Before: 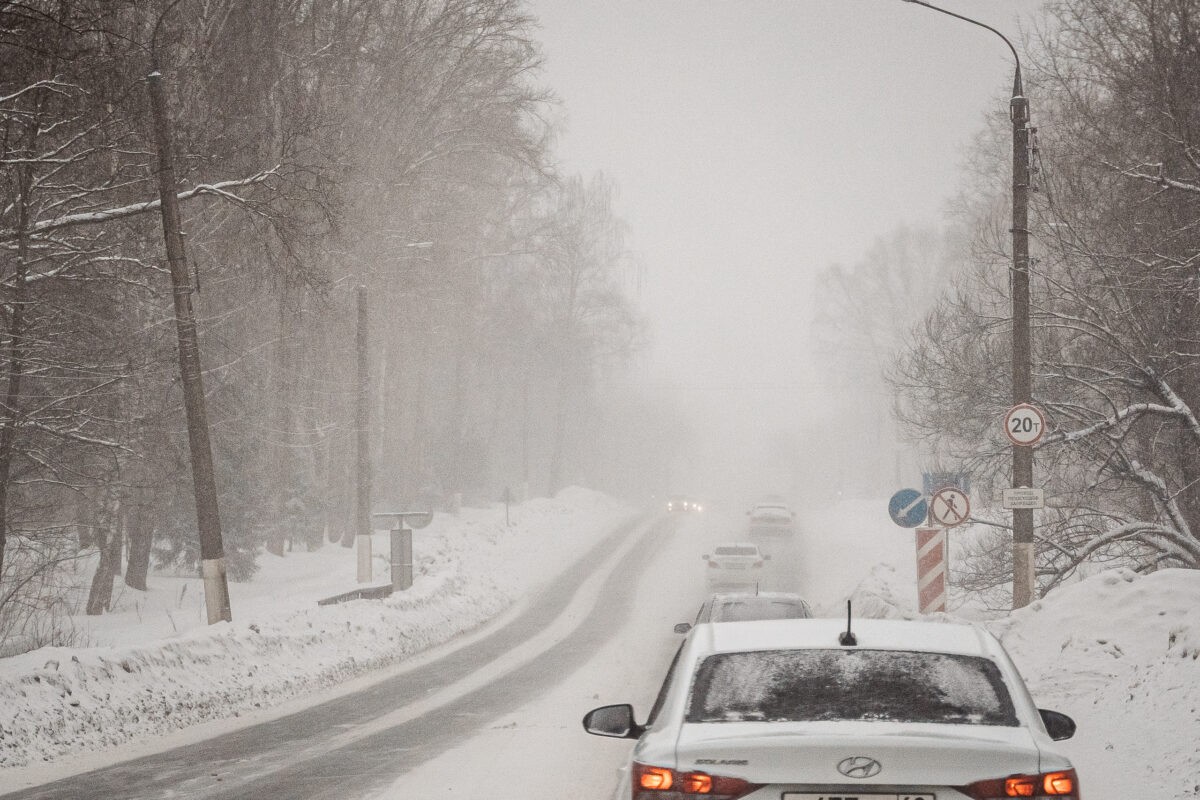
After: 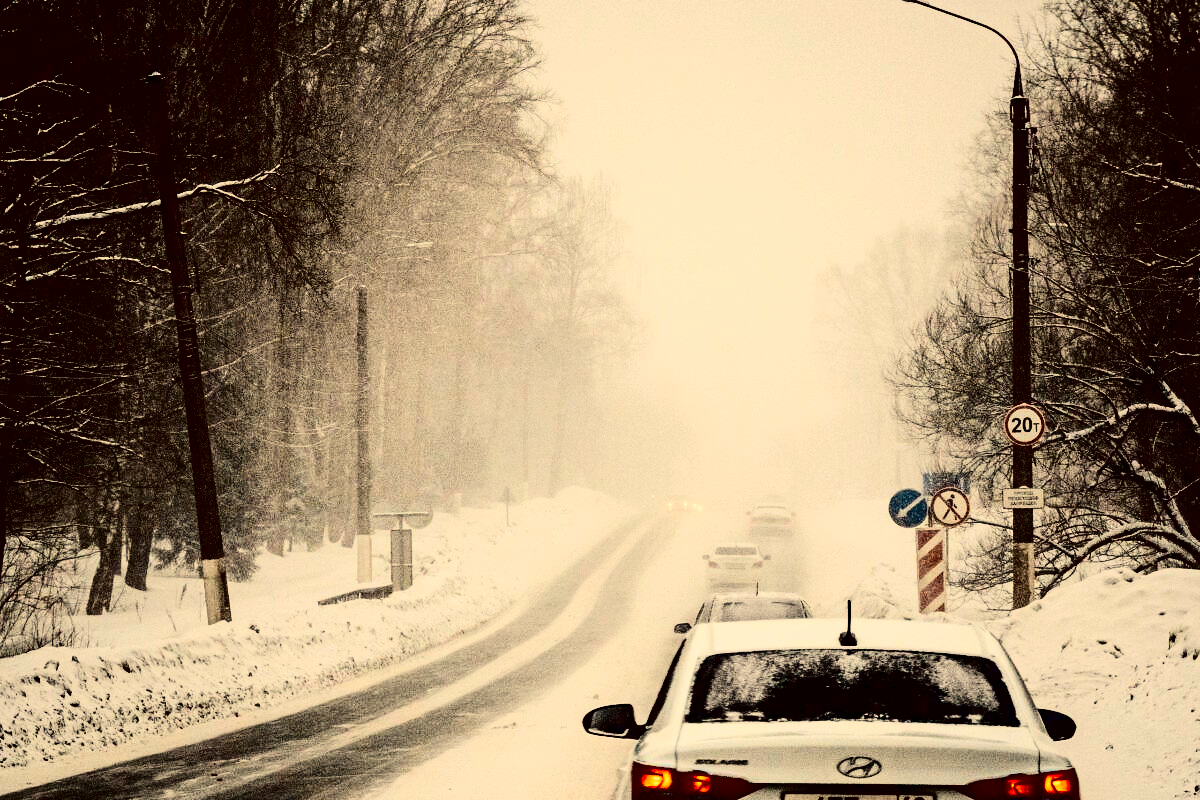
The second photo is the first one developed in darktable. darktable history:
color correction: highlights a* 2.72, highlights b* 22.8
contrast brightness saturation: contrast 0.77, brightness -1, saturation 1
